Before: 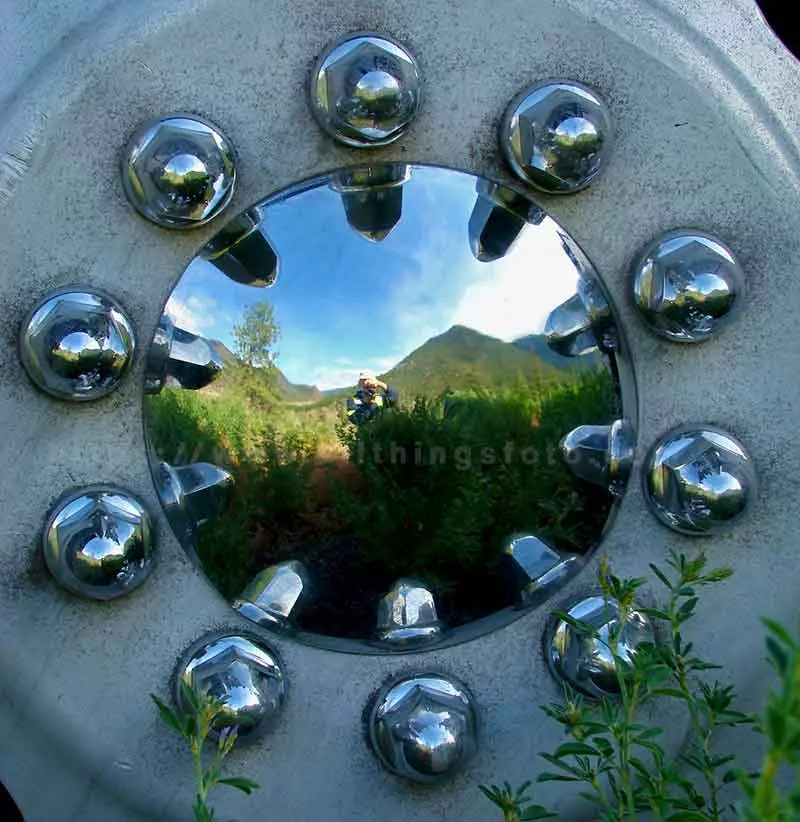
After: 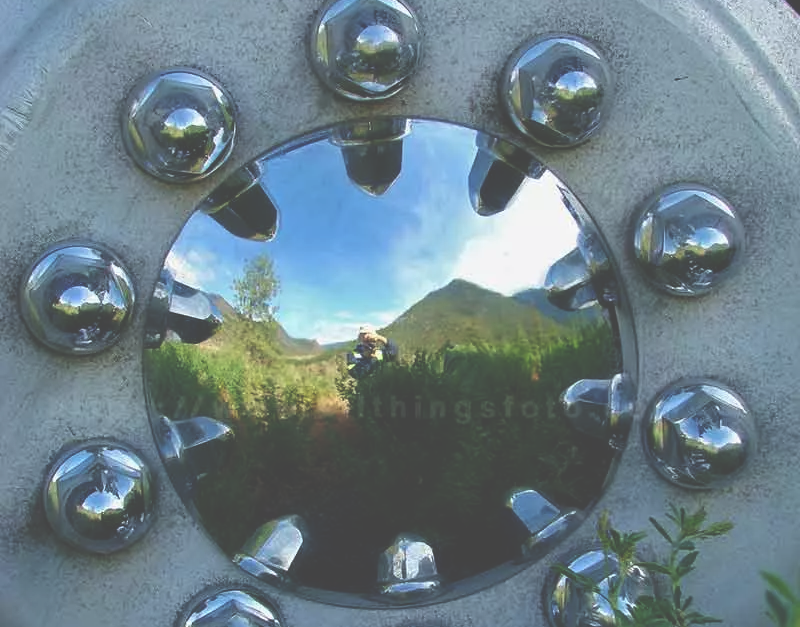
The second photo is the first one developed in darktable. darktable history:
crop: top 5.691%, bottom 17.989%
exposure: black level correction -0.061, exposure -0.049 EV, compensate highlight preservation false
tone equalizer: edges refinement/feathering 500, mask exposure compensation -1.57 EV, preserve details no
